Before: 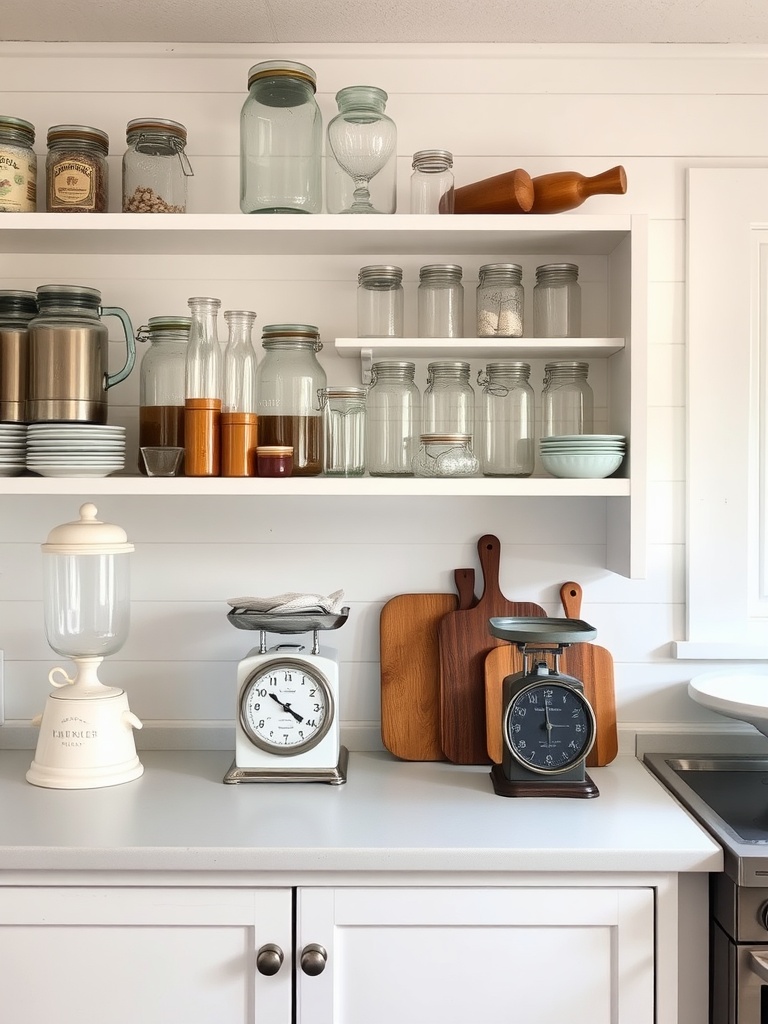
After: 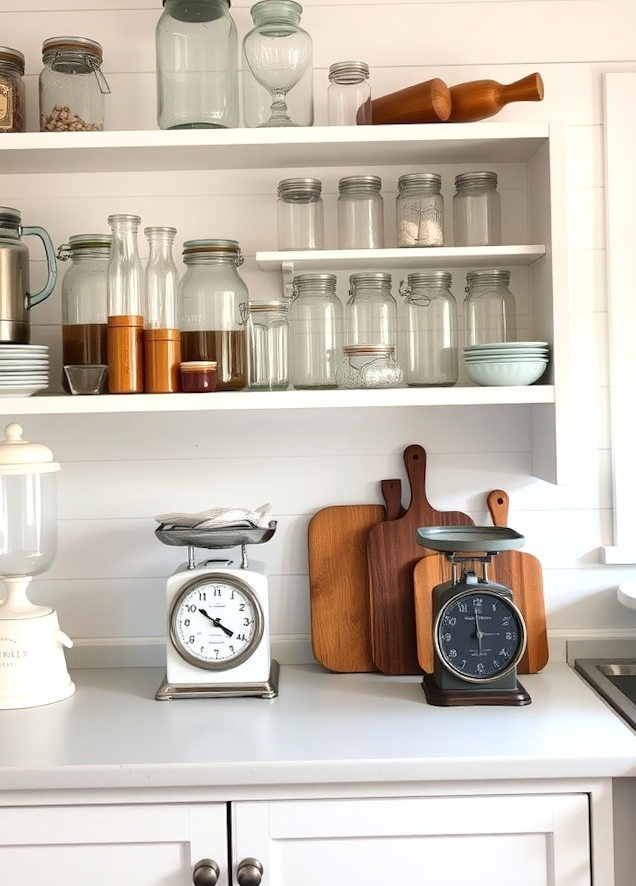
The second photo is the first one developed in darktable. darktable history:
crop: left 9.807%, top 6.259%, right 7.334%, bottom 2.177%
levels: levels [0, 0.476, 0.951]
rotate and perspective: rotation -1.42°, crop left 0.016, crop right 0.984, crop top 0.035, crop bottom 0.965
